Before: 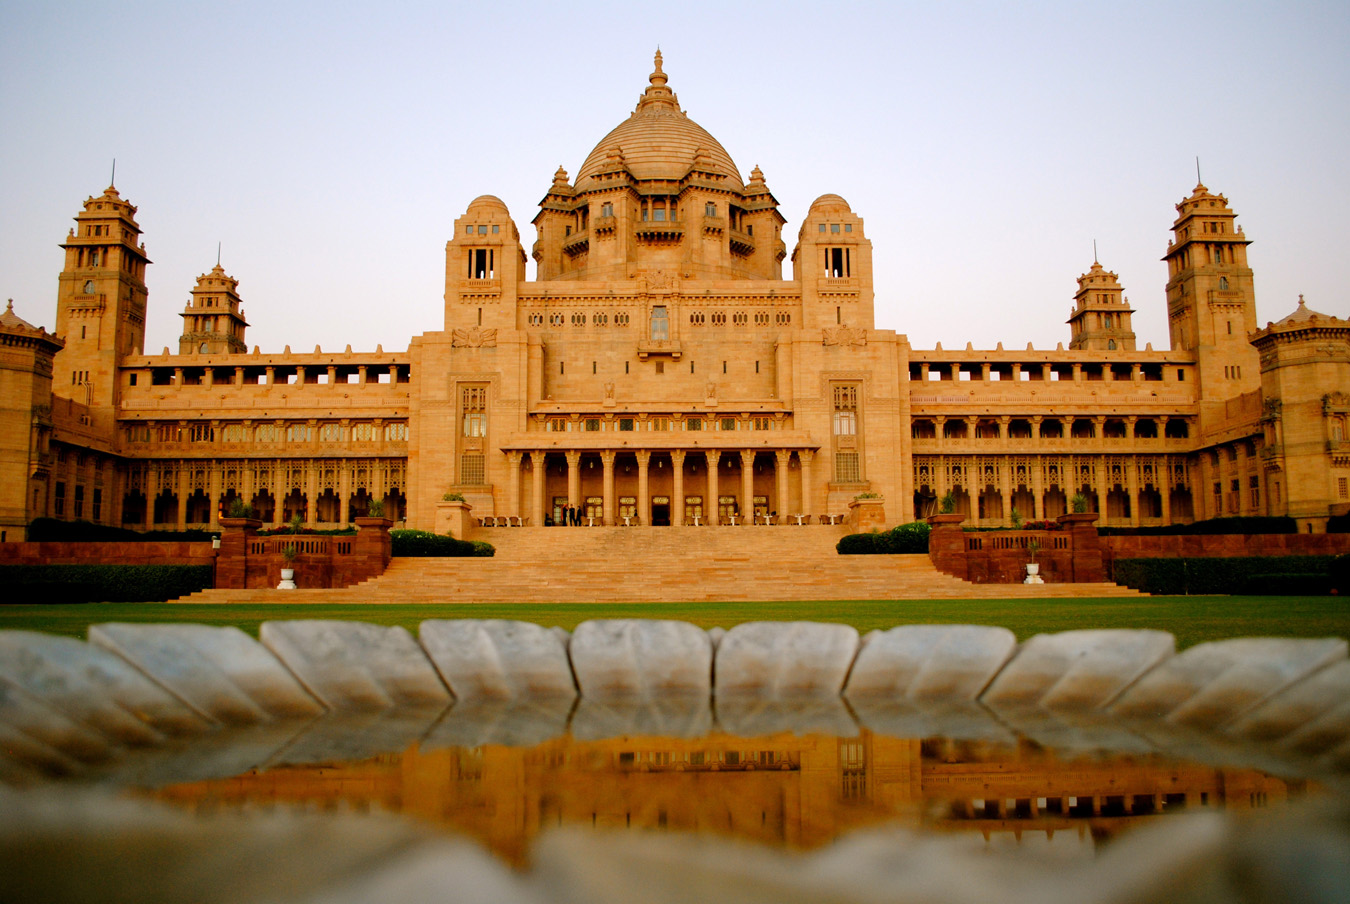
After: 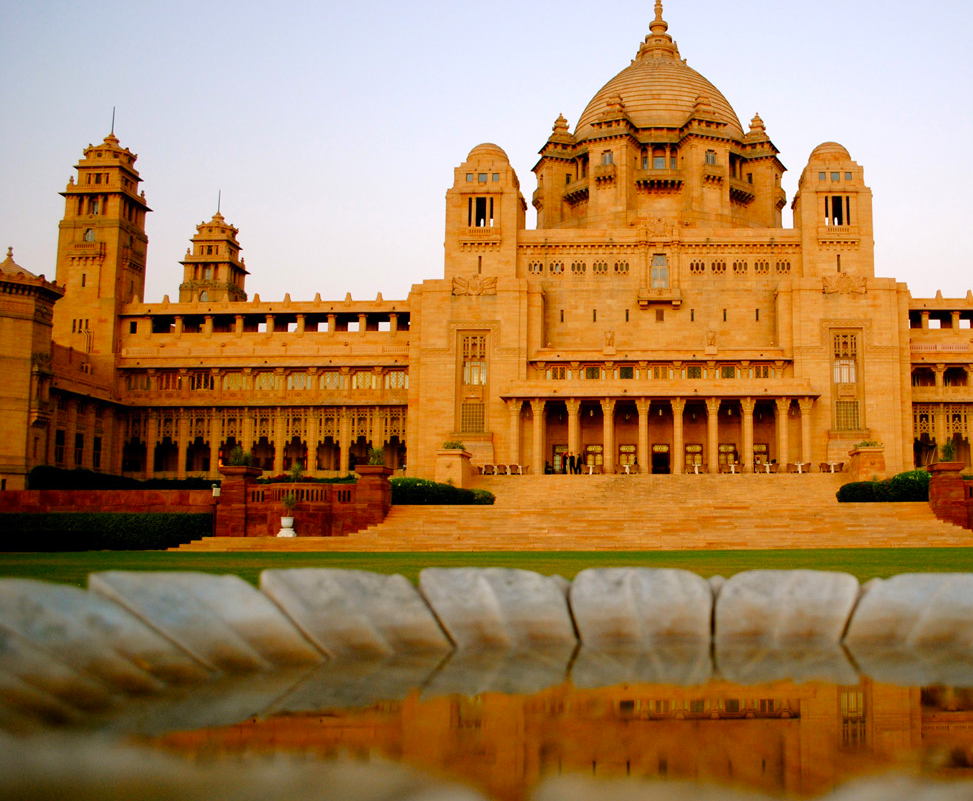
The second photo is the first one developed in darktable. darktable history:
crop: top 5.795%, right 27.867%, bottom 5.526%
contrast brightness saturation: saturation 0.184
